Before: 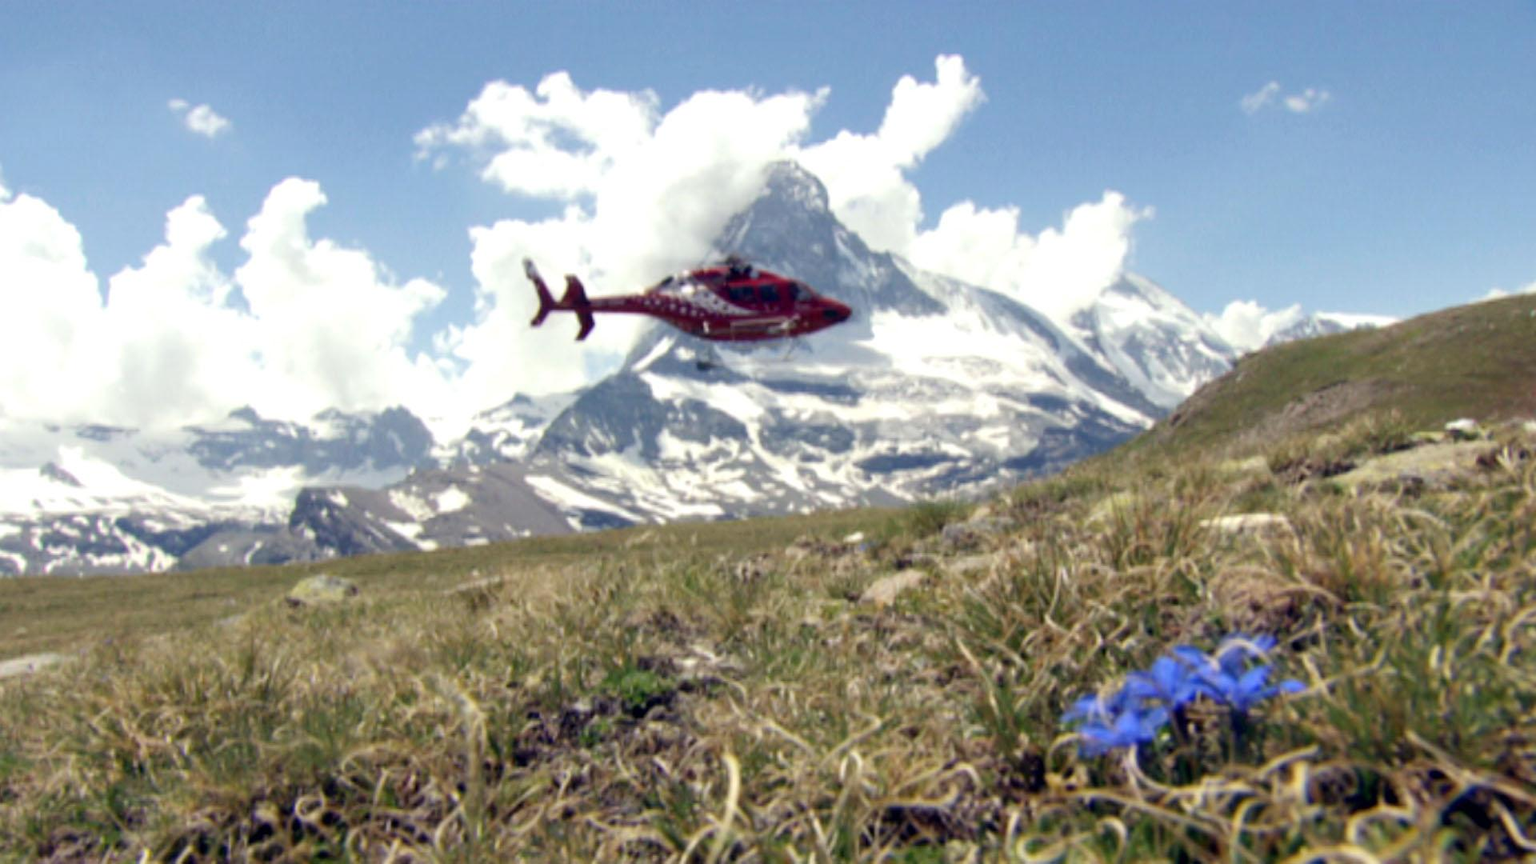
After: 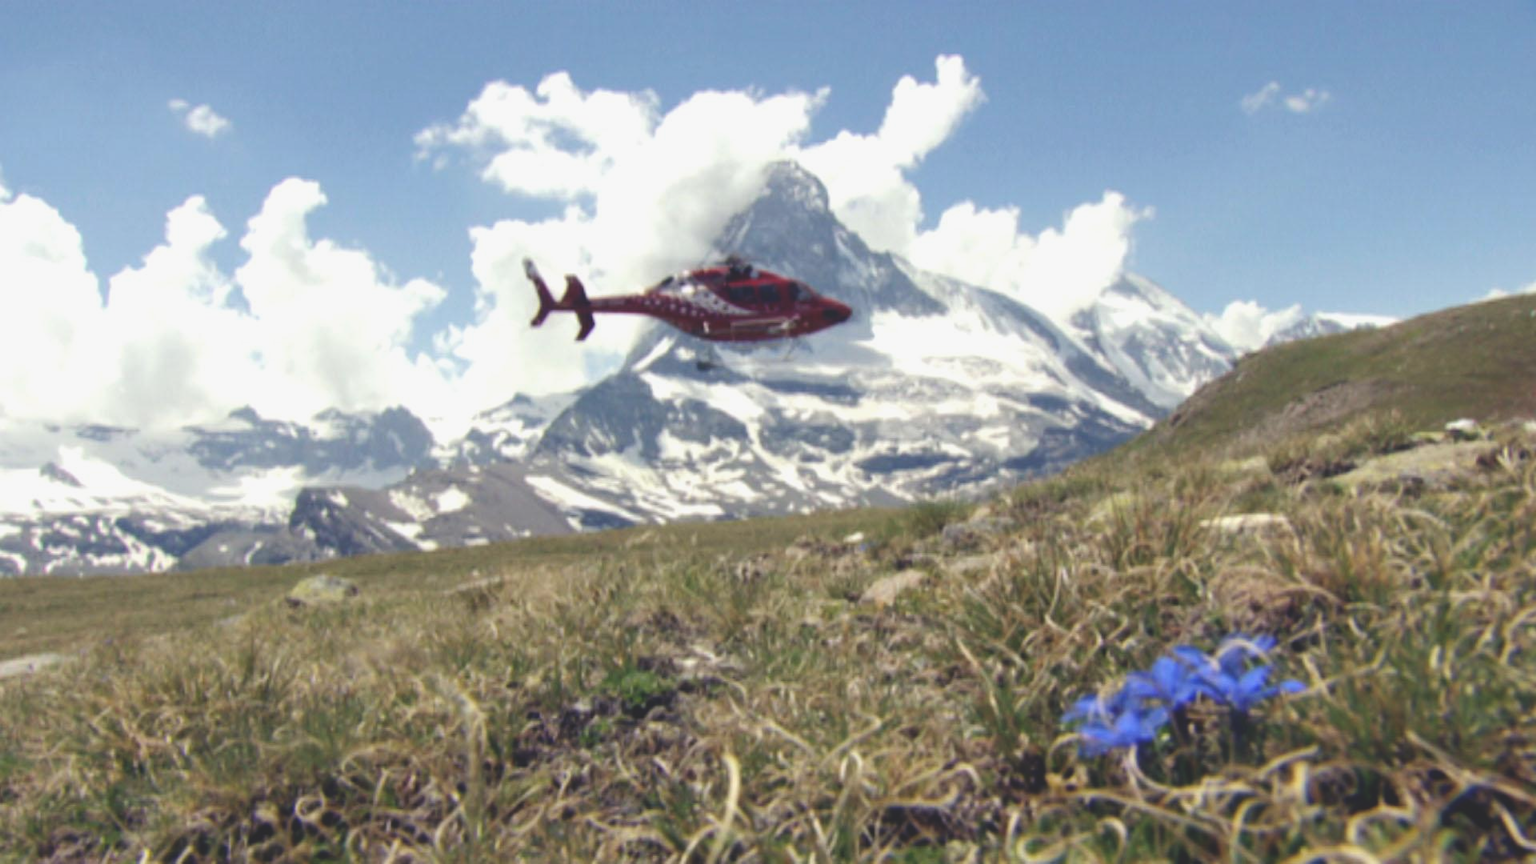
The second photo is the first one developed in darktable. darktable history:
tone equalizer: -7 EV 0.099 EV, edges refinement/feathering 500, mask exposure compensation -1.25 EV, preserve details no
exposure: black level correction -0.025, exposure -0.118 EV, compensate highlight preservation false
